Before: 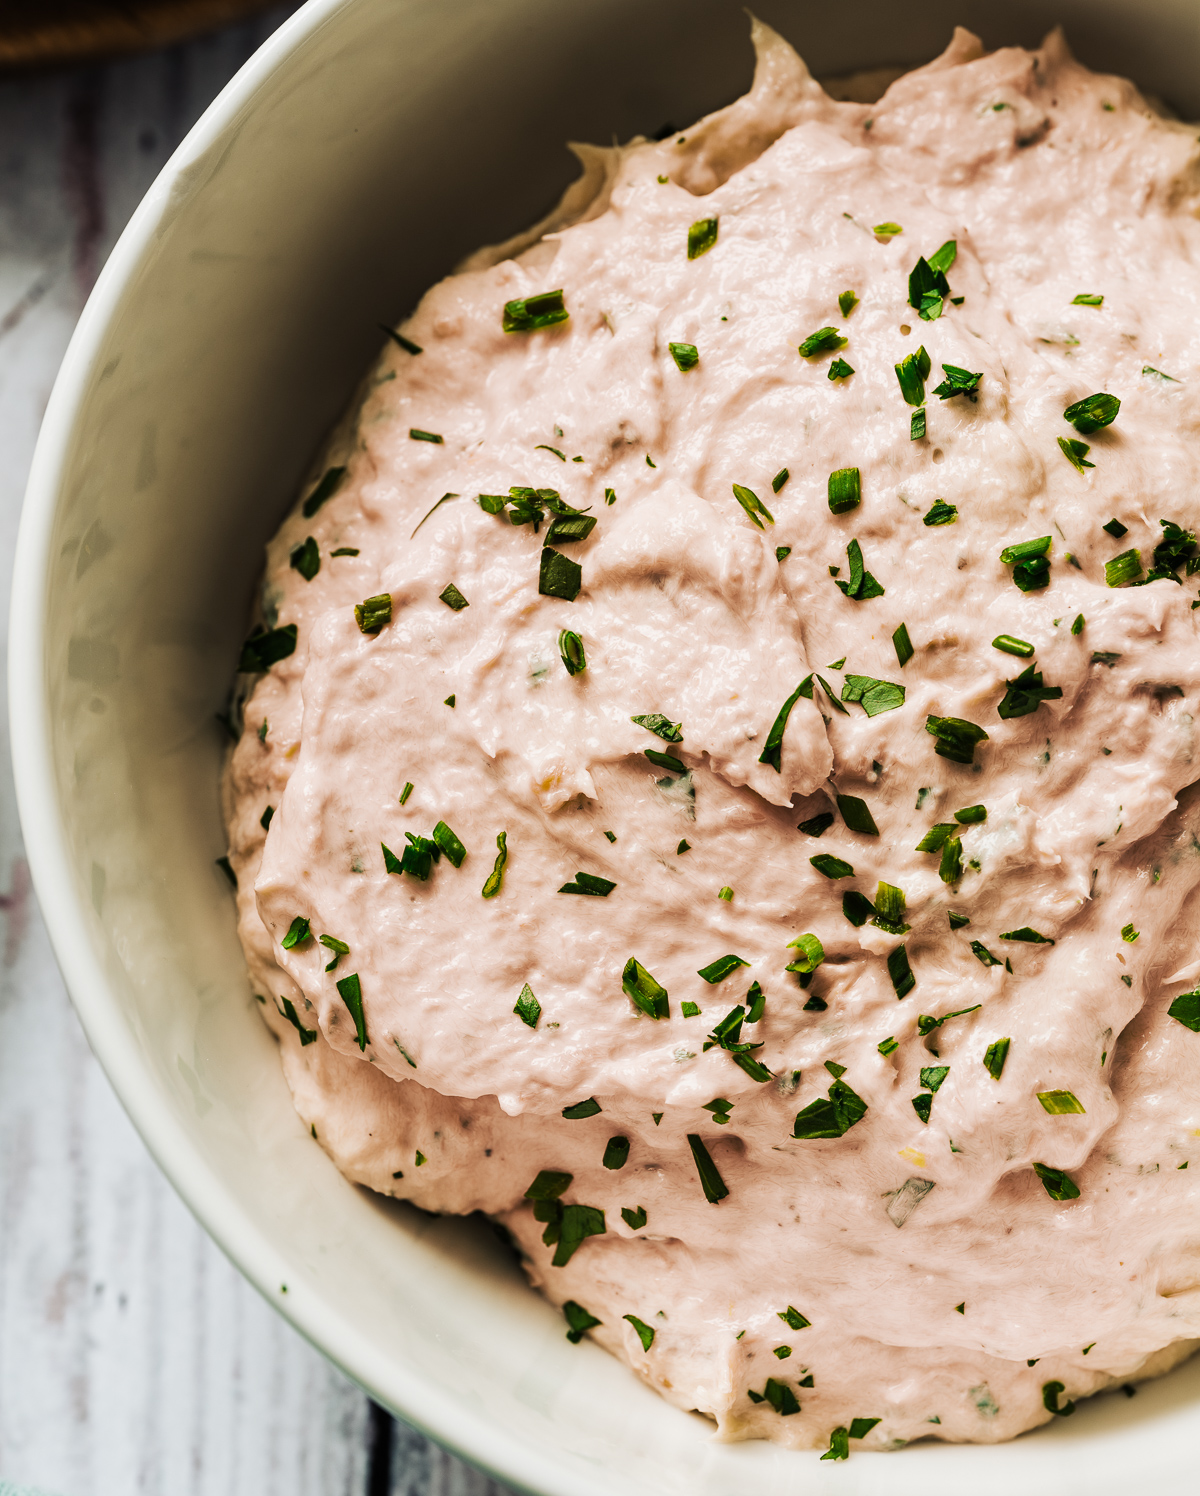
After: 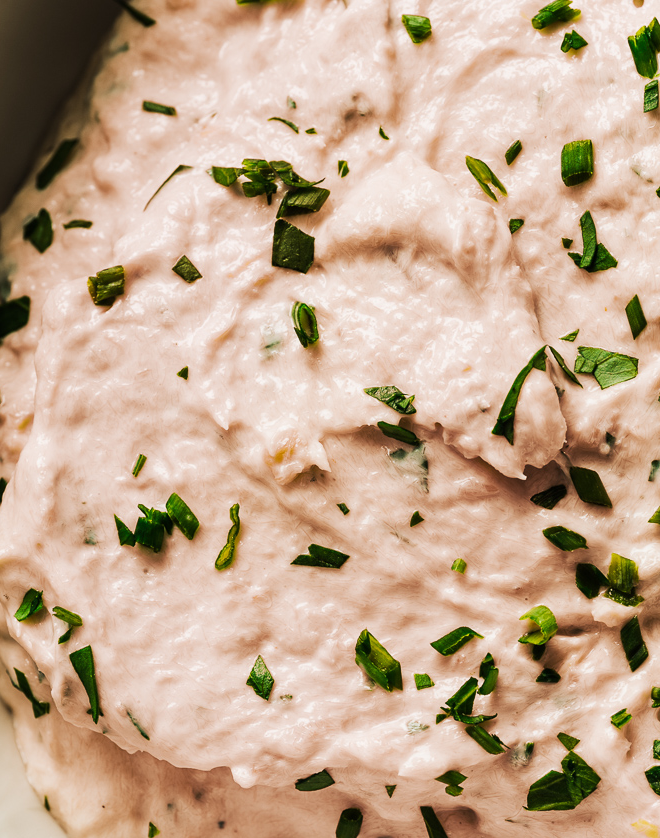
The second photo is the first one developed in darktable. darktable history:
crop and rotate: left 22.271%, top 21.946%, right 22.692%, bottom 22.032%
